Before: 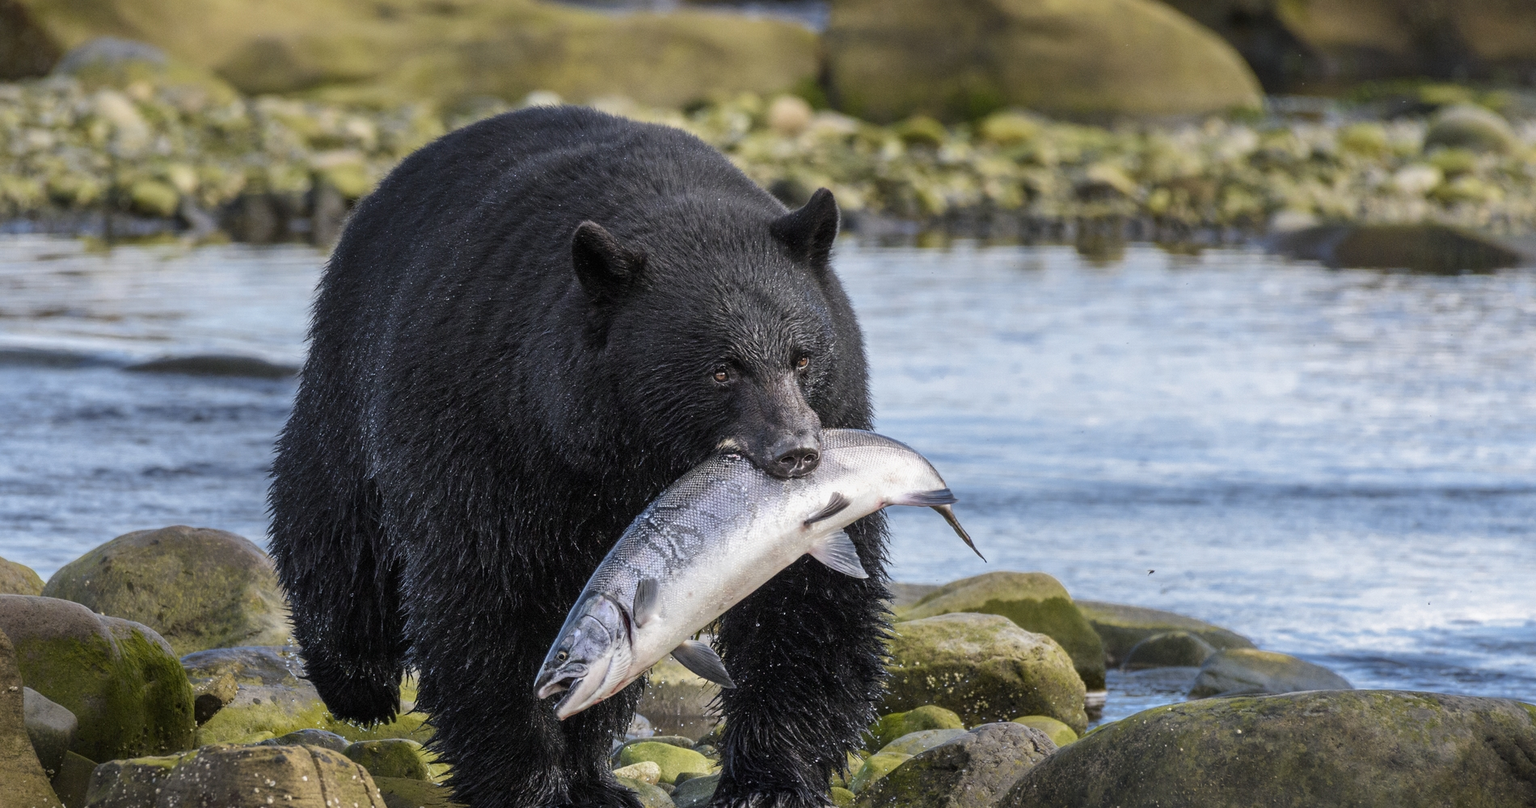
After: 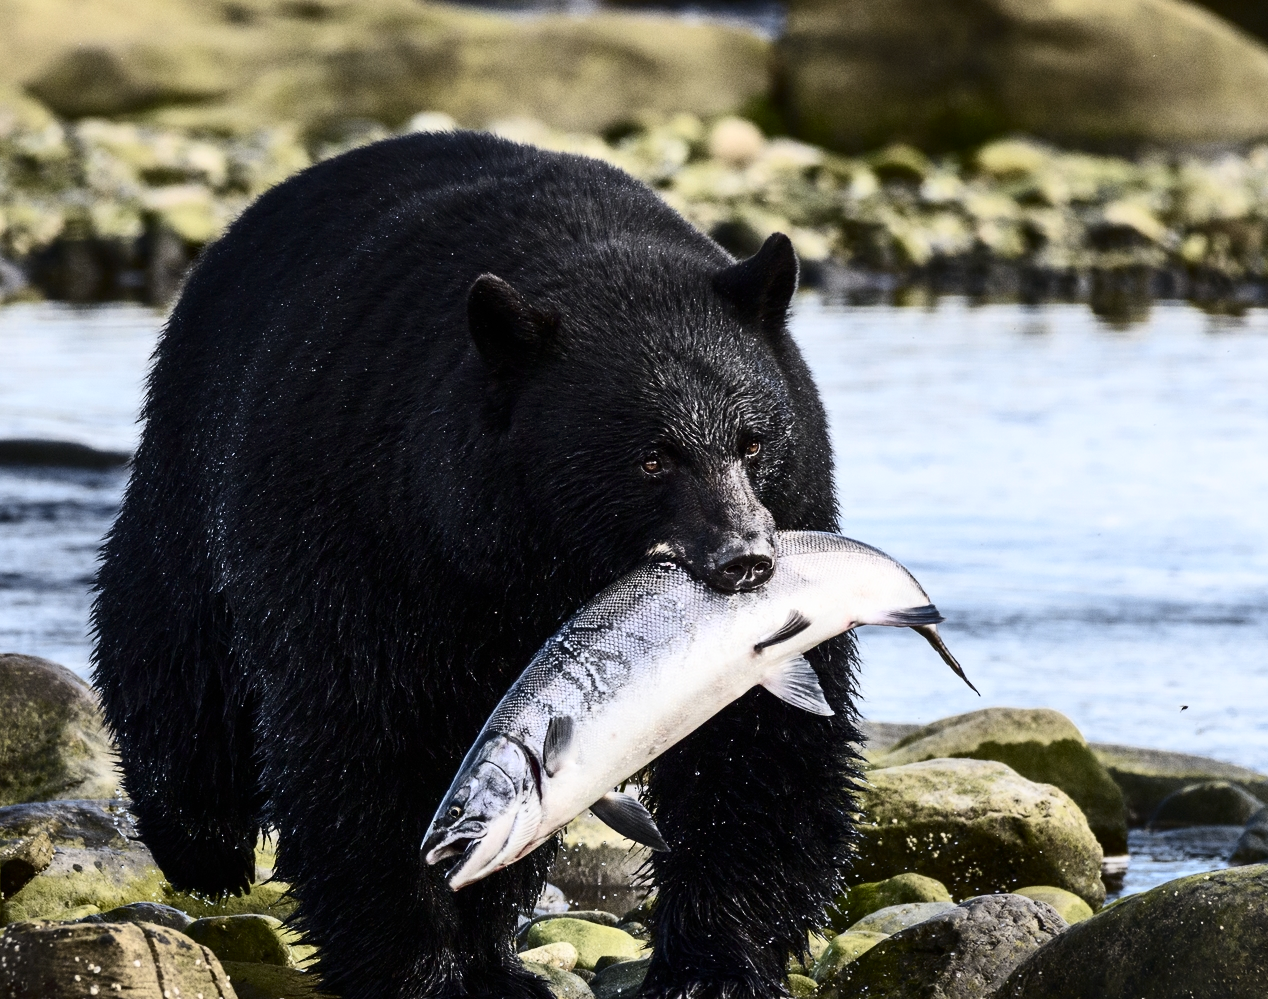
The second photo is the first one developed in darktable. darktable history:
crop and rotate: left 12.678%, right 20.548%
contrast brightness saturation: contrast 0.489, saturation -0.083
